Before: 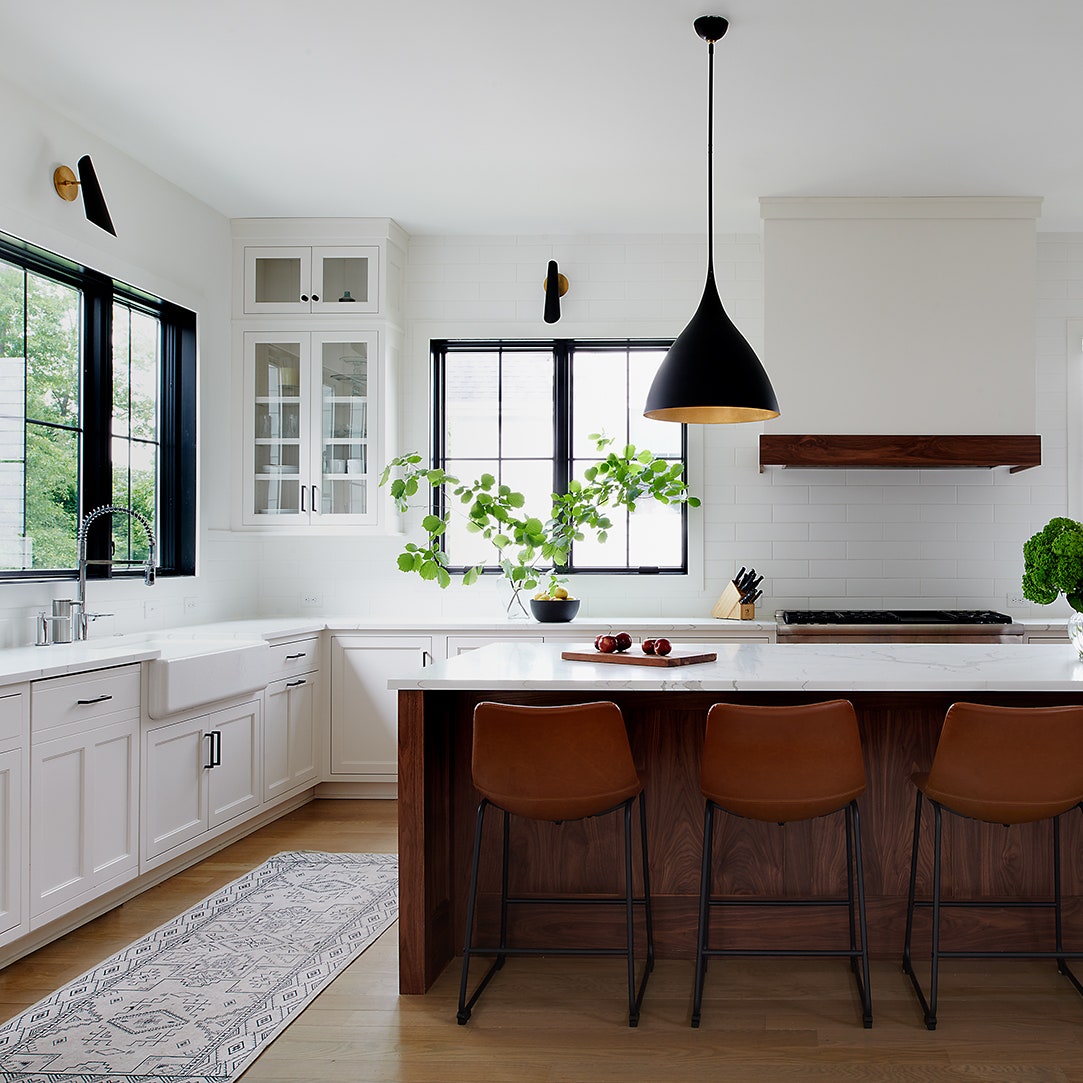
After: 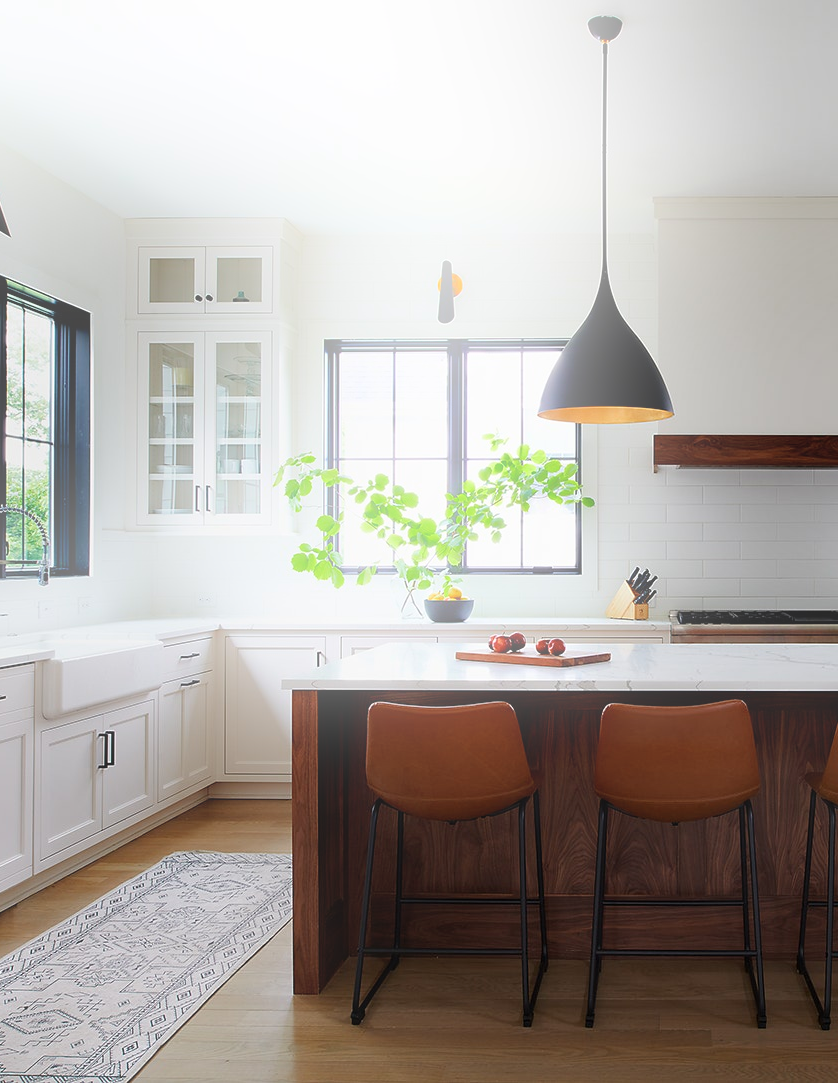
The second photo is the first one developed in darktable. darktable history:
crop: left 9.88%, right 12.664%
bloom: on, module defaults
